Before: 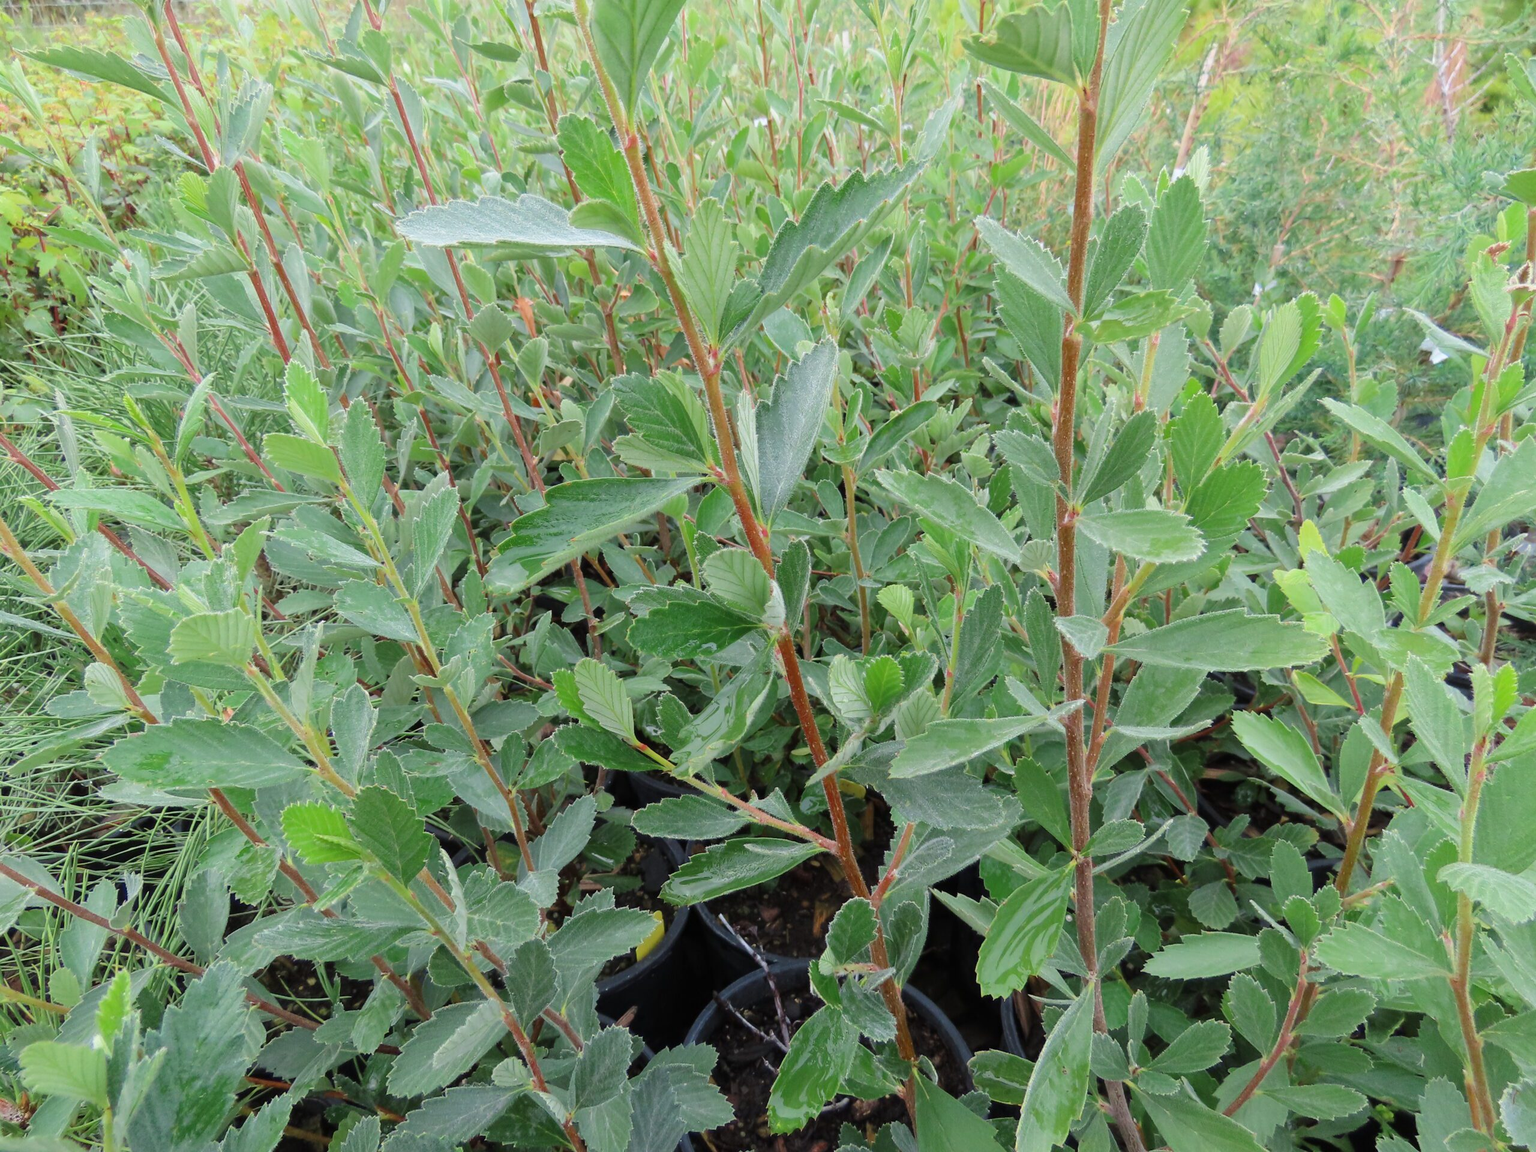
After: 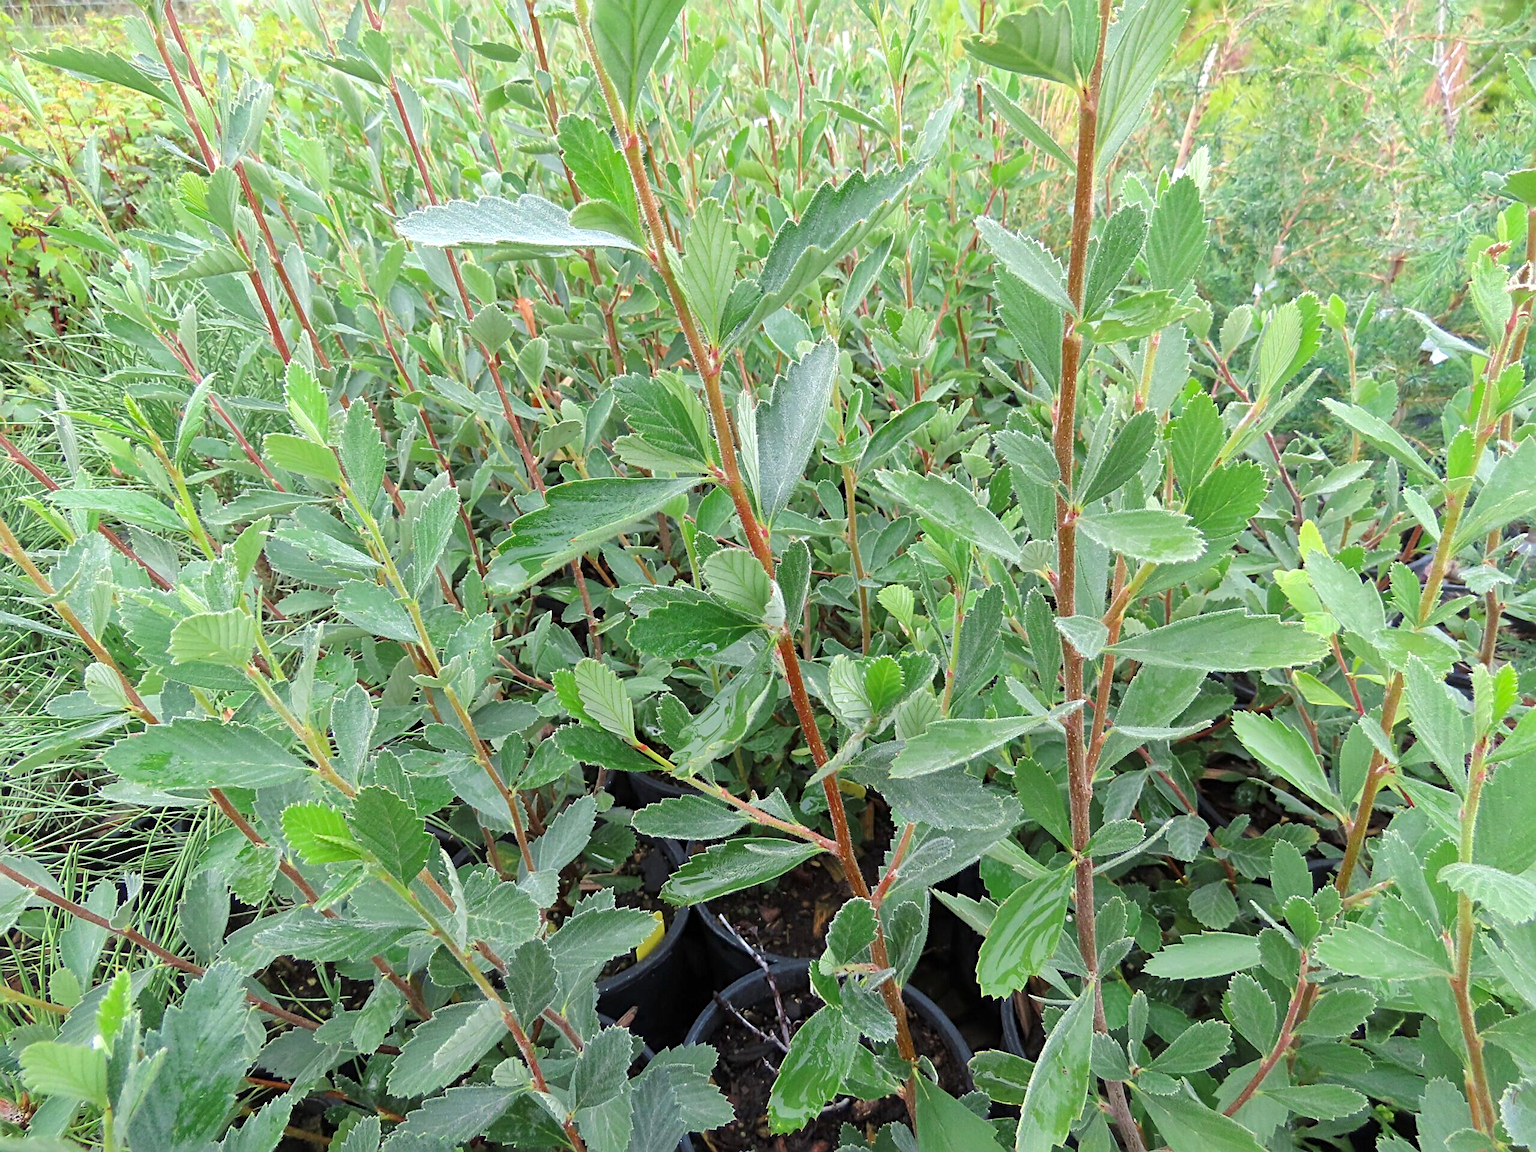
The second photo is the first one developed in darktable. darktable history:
sharpen: radius 3.119
shadows and highlights: shadows 25, white point adjustment -3, highlights -30
exposure: black level correction 0.001, exposure 0.5 EV, compensate exposure bias true, compensate highlight preservation false
